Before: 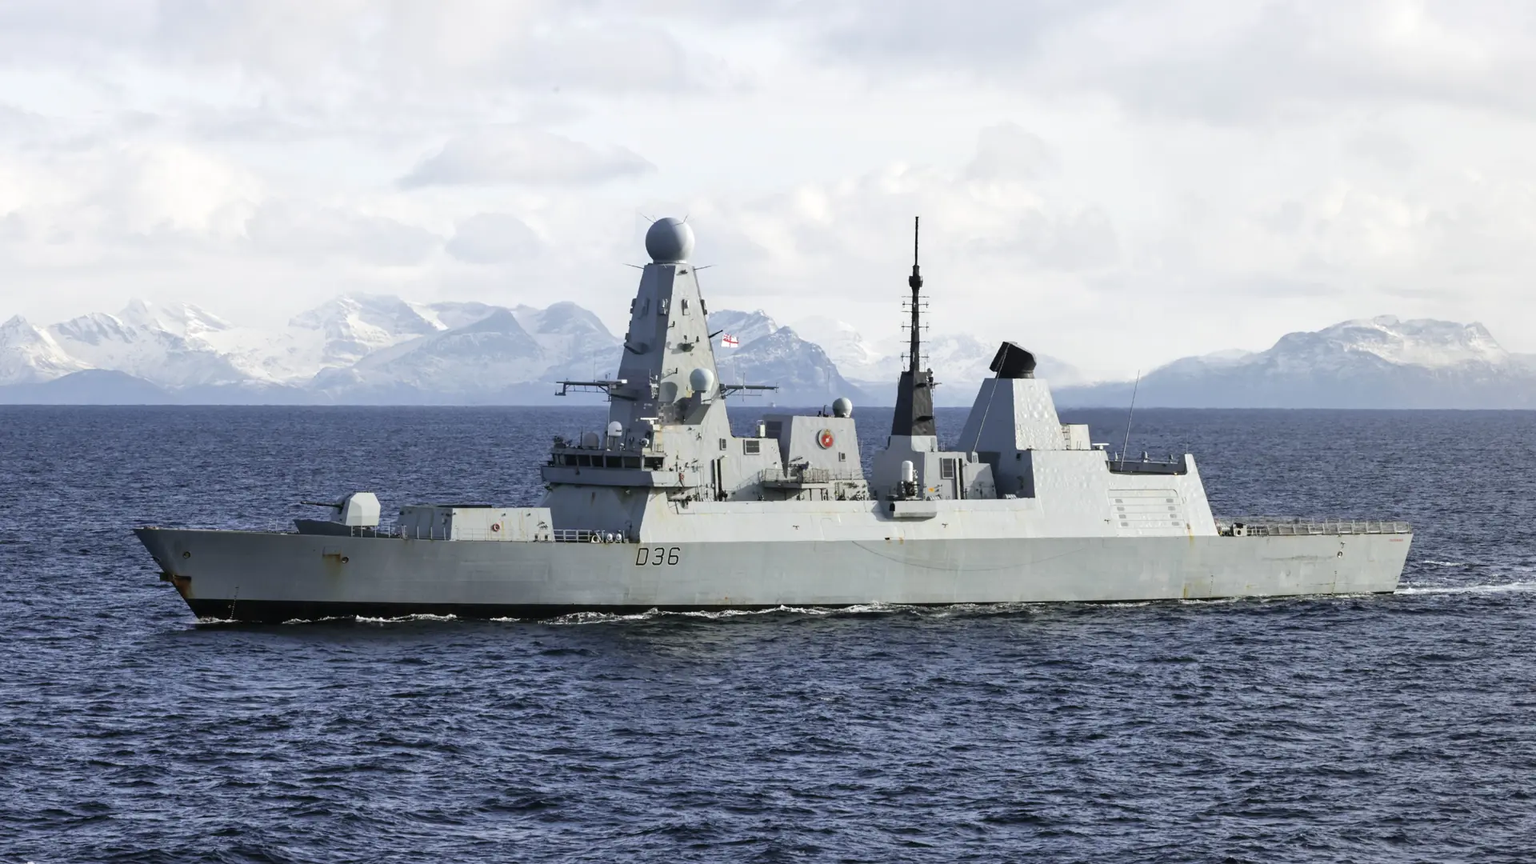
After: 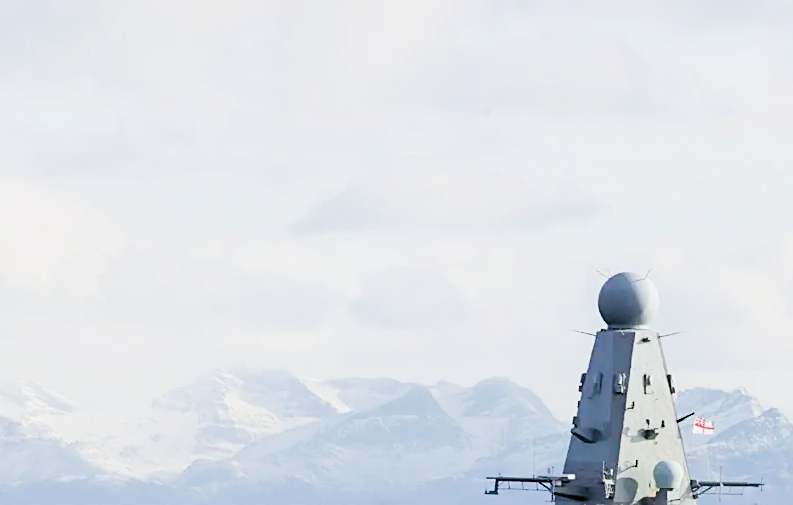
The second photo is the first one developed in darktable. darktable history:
levels: mode automatic, levels [0.026, 0.507, 0.987]
tone equalizer: -8 EV -0.767 EV, -7 EV -0.694 EV, -6 EV -0.576 EV, -5 EV -0.393 EV, -3 EV 0.378 EV, -2 EV 0.6 EV, -1 EV 0.679 EV, +0 EV 0.746 EV
crop and rotate: left 10.921%, top 0.062%, right 47.757%, bottom 53.112%
filmic rgb: black relative exposure -6.1 EV, white relative exposure 6.97 EV, threshold 5.97 EV, hardness 2.26, enable highlight reconstruction true
exposure: compensate exposure bias true, compensate highlight preservation false
sharpen: on, module defaults
